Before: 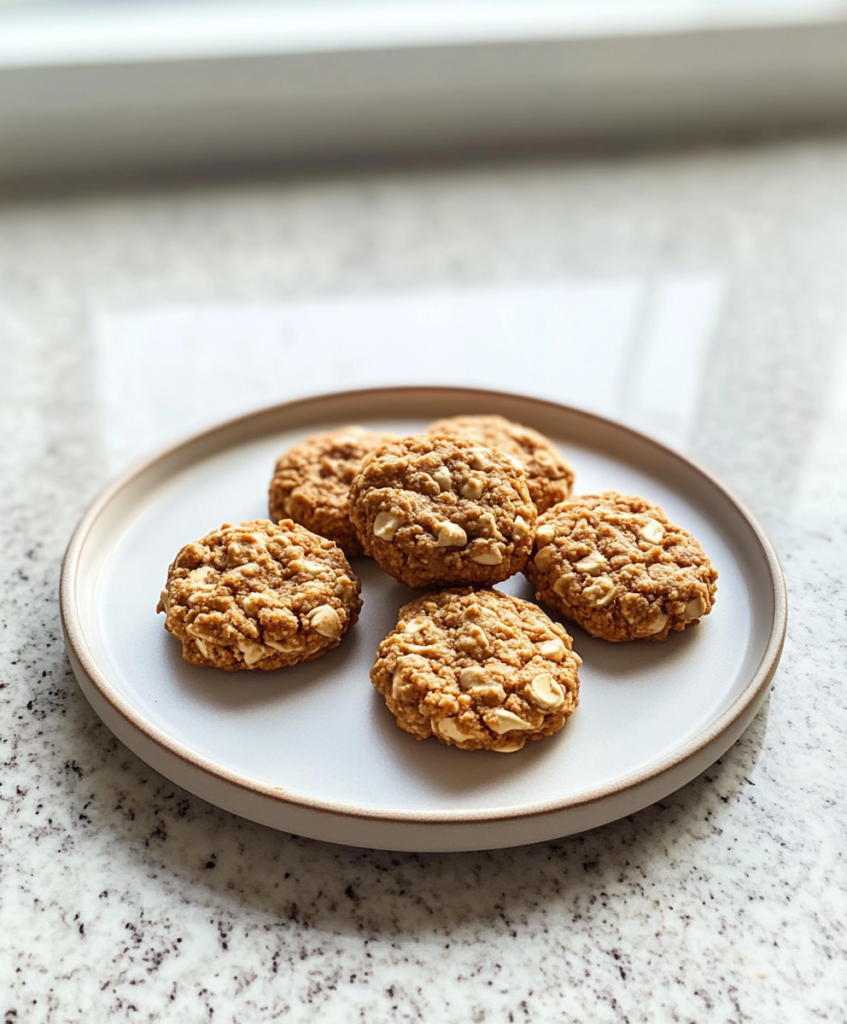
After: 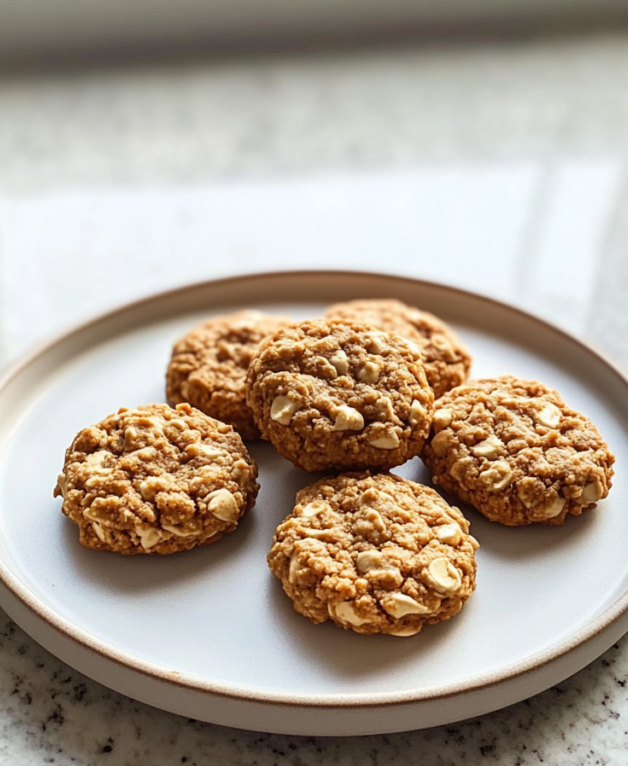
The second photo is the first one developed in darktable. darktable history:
crop and rotate: left 12.194%, top 11.408%, right 13.601%, bottom 13.776%
